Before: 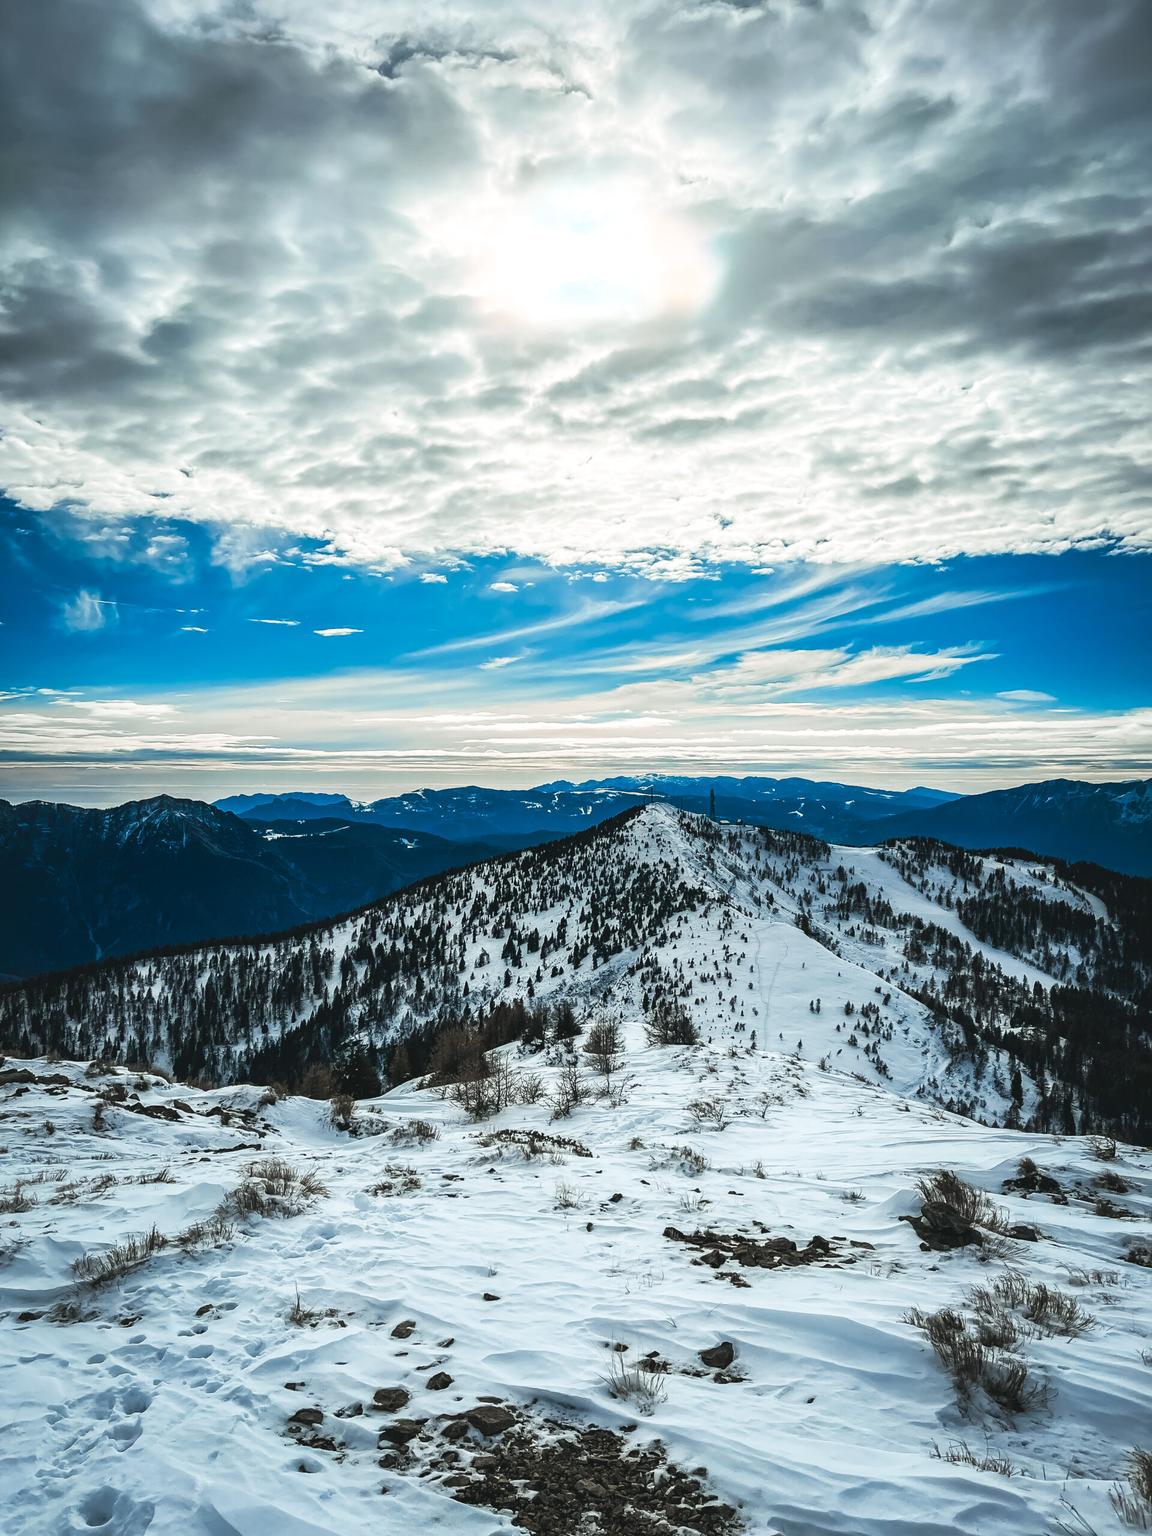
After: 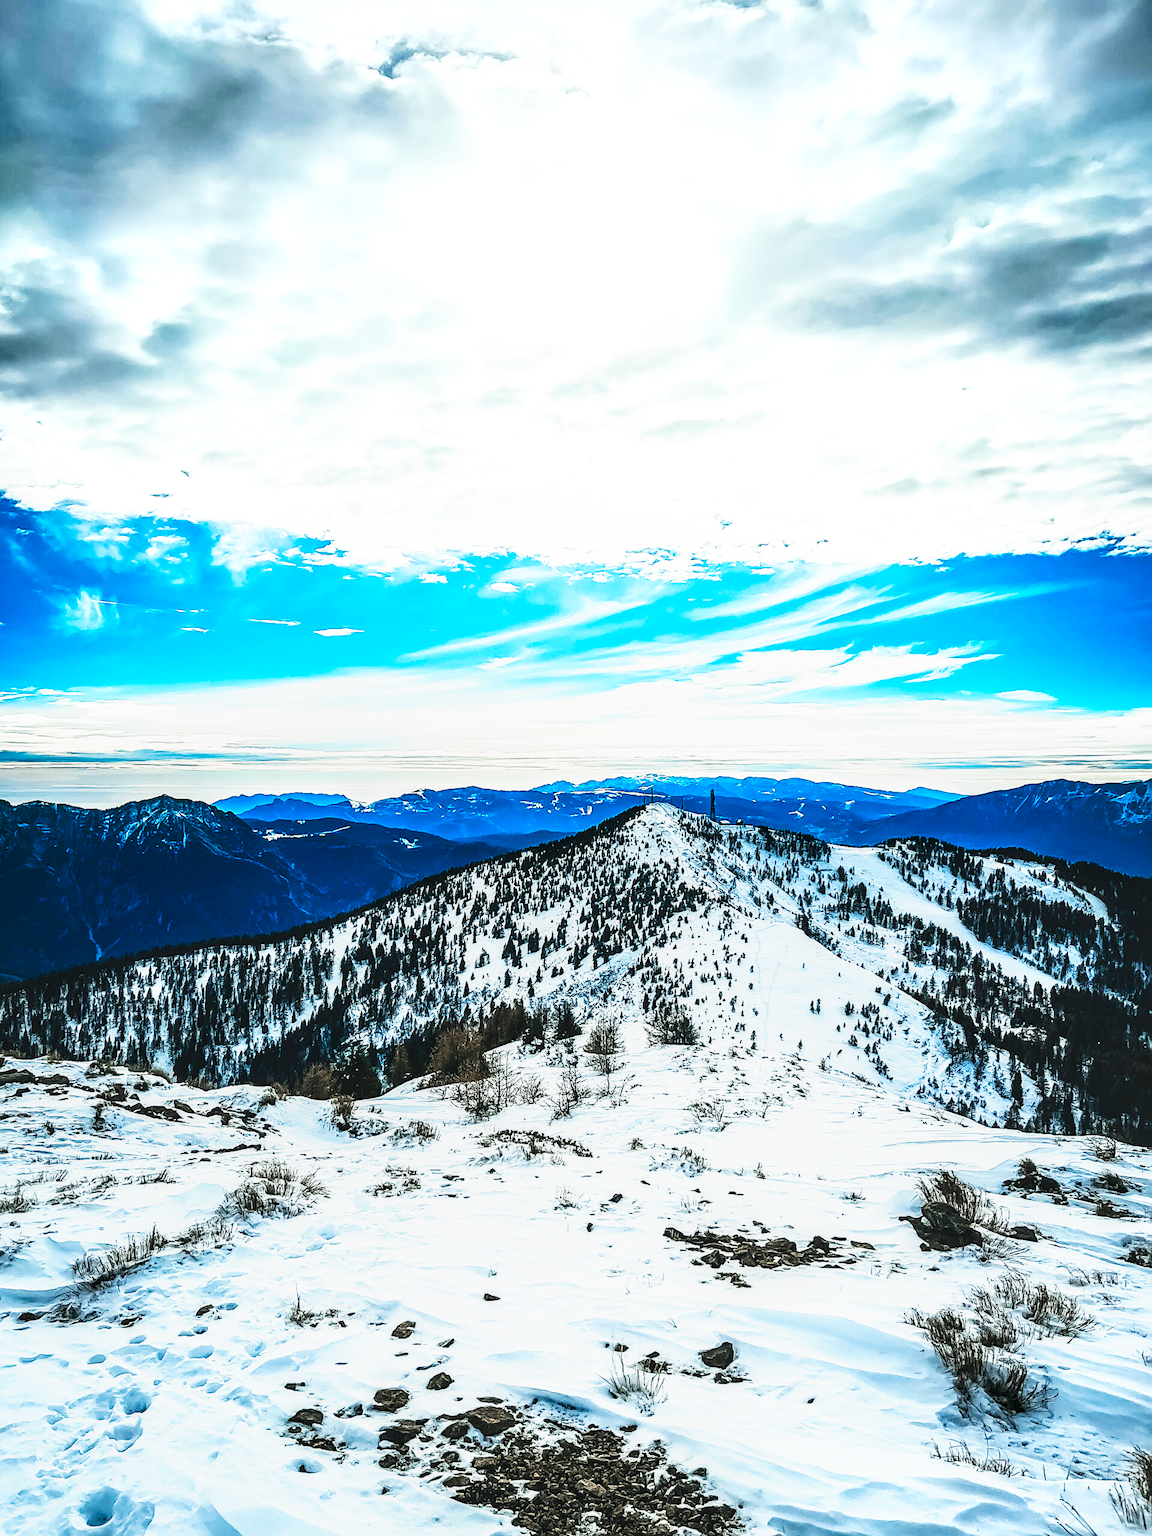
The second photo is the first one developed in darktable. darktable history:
base curve: curves: ch0 [(0, 0) (0.007, 0.004) (0.027, 0.03) (0.046, 0.07) (0.207, 0.54) (0.442, 0.872) (0.673, 0.972) (1, 1)], preserve colors none
contrast brightness saturation: contrast 0.16, saturation 0.32
local contrast: on, module defaults
sharpen: on, module defaults
